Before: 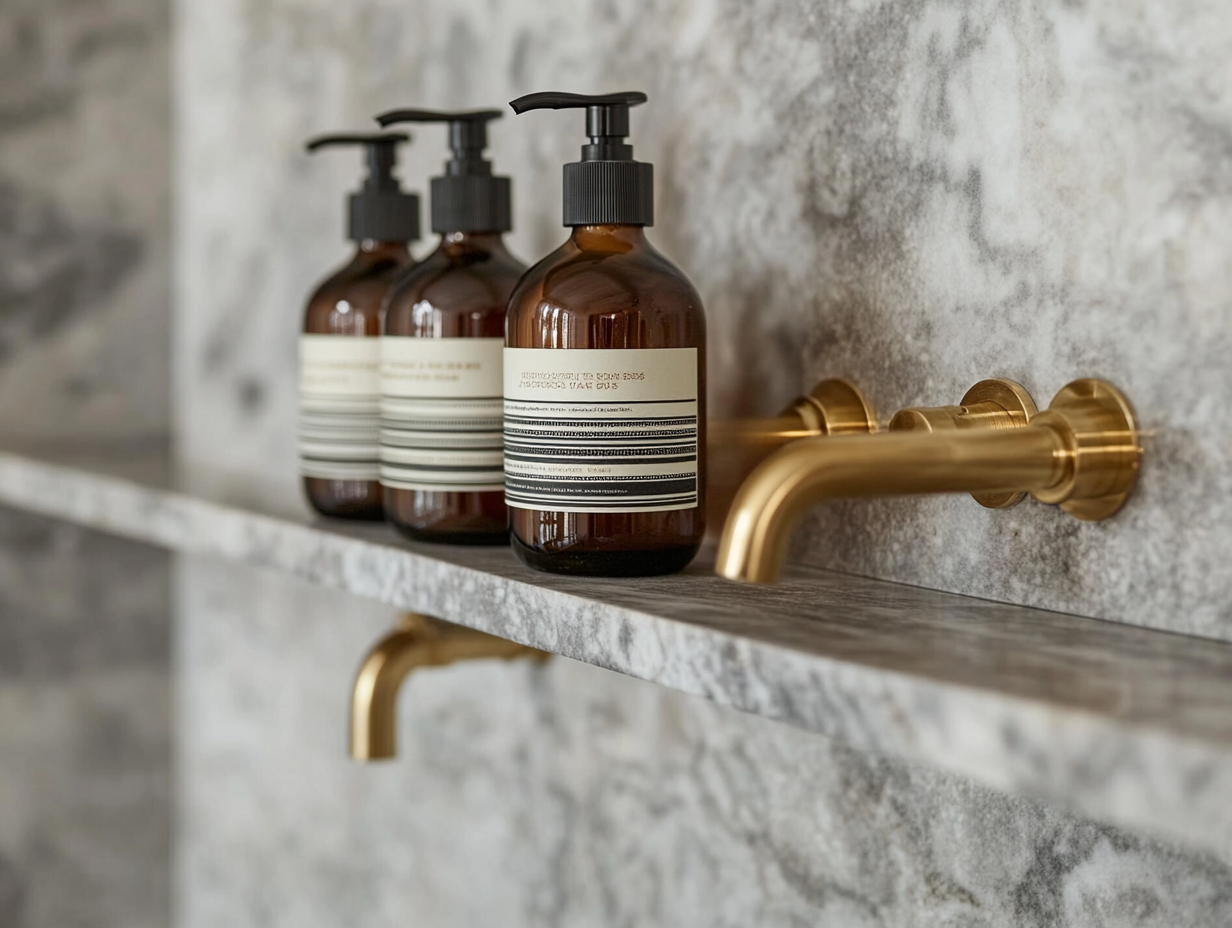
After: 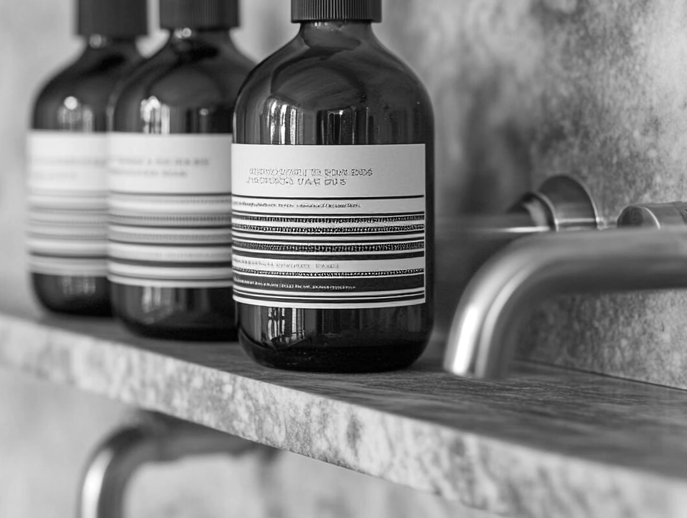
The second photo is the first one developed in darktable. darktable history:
exposure: exposure 0.161 EV, compensate highlight preservation false
monochrome: on, module defaults
crop and rotate: left 22.13%, top 22.054%, right 22.026%, bottom 22.102%
